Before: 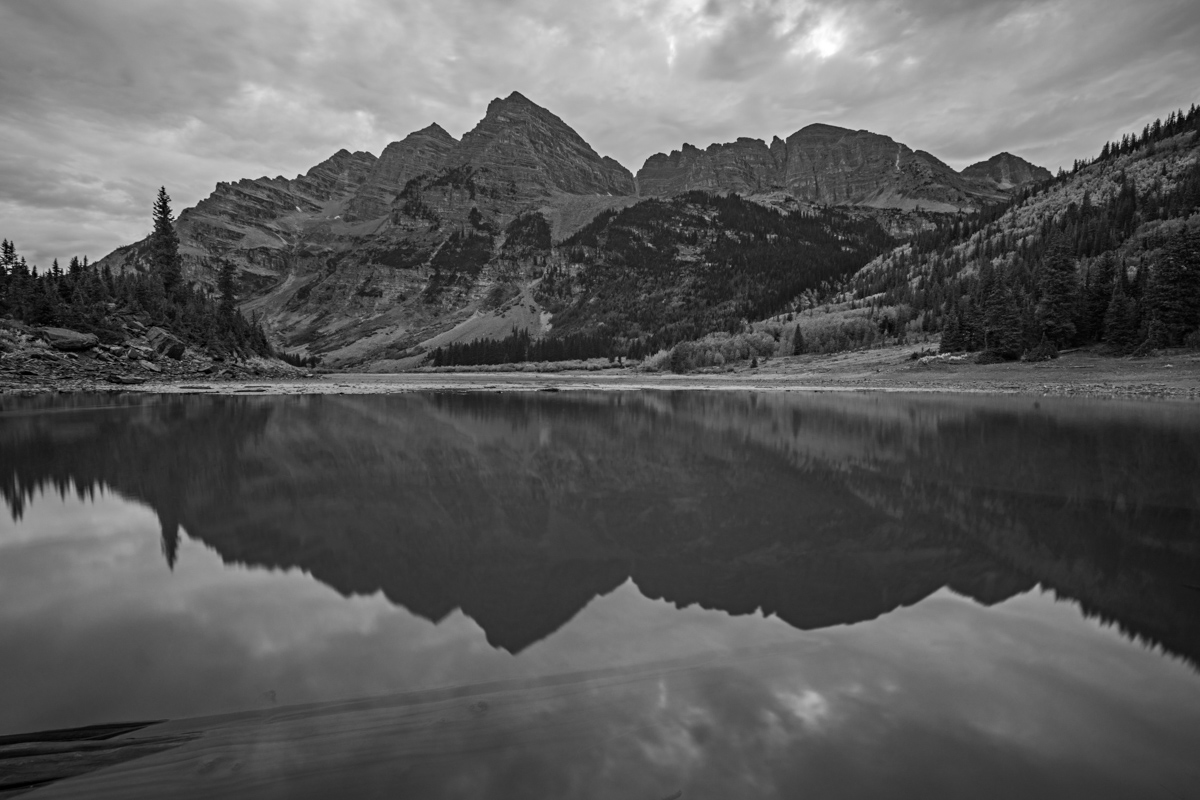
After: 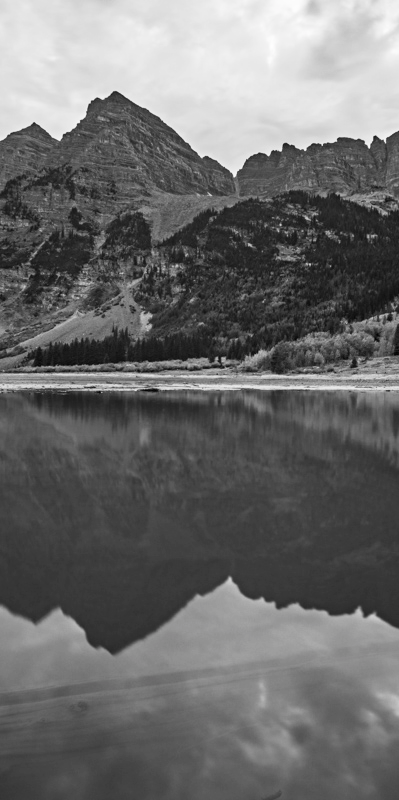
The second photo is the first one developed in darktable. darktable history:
crop: left 33.36%, right 33.36%
base curve: curves: ch0 [(0, 0) (0.005, 0.002) (0.193, 0.295) (0.399, 0.664) (0.75, 0.928) (1, 1)]
